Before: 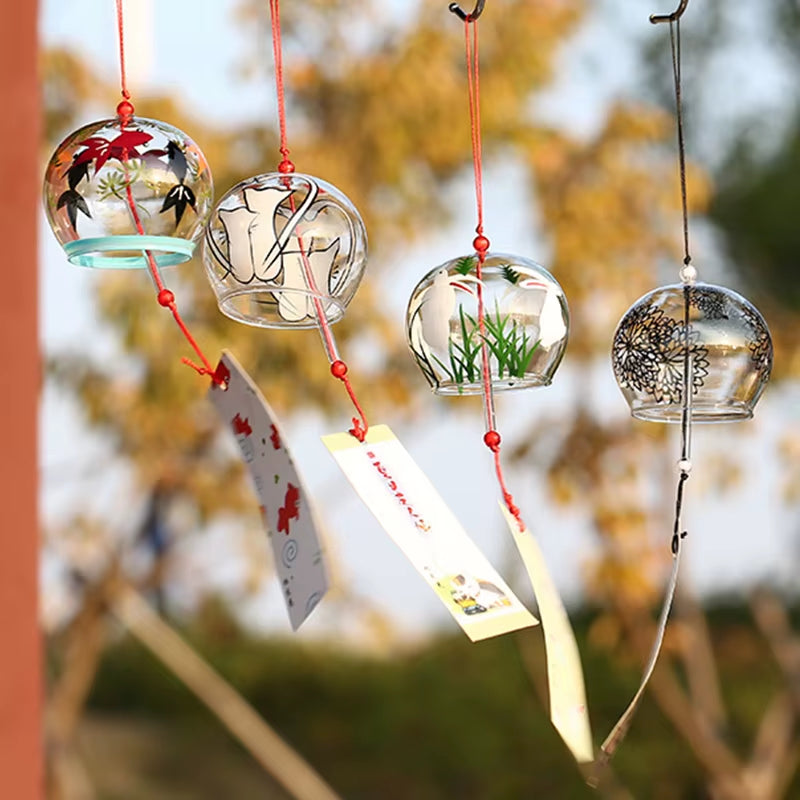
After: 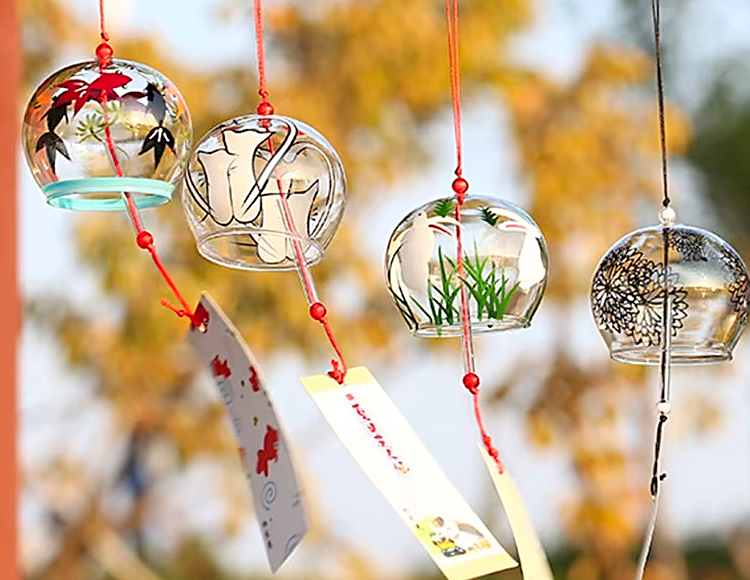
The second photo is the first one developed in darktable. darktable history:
contrast brightness saturation: brightness 0.09, saturation 0.19
sharpen: on, module defaults
crop: left 2.737%, top 7.287%, right 3.421%, bottom 20.179%
